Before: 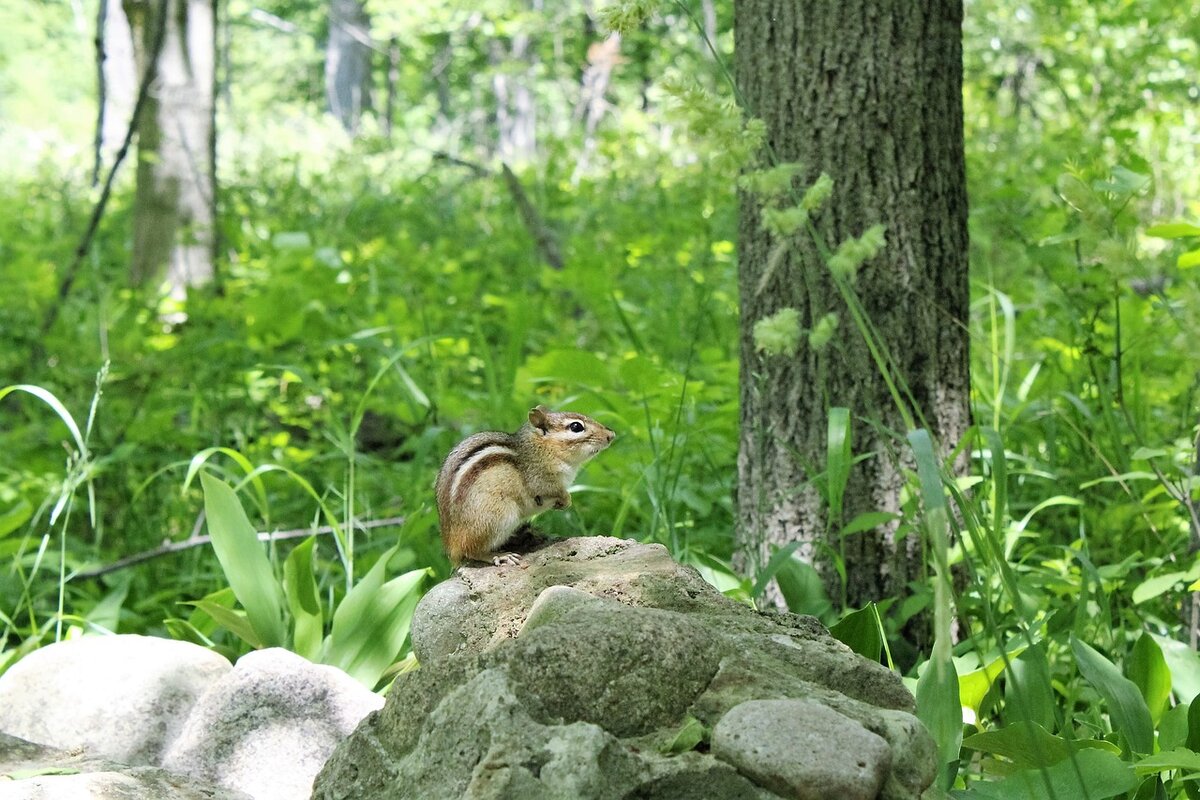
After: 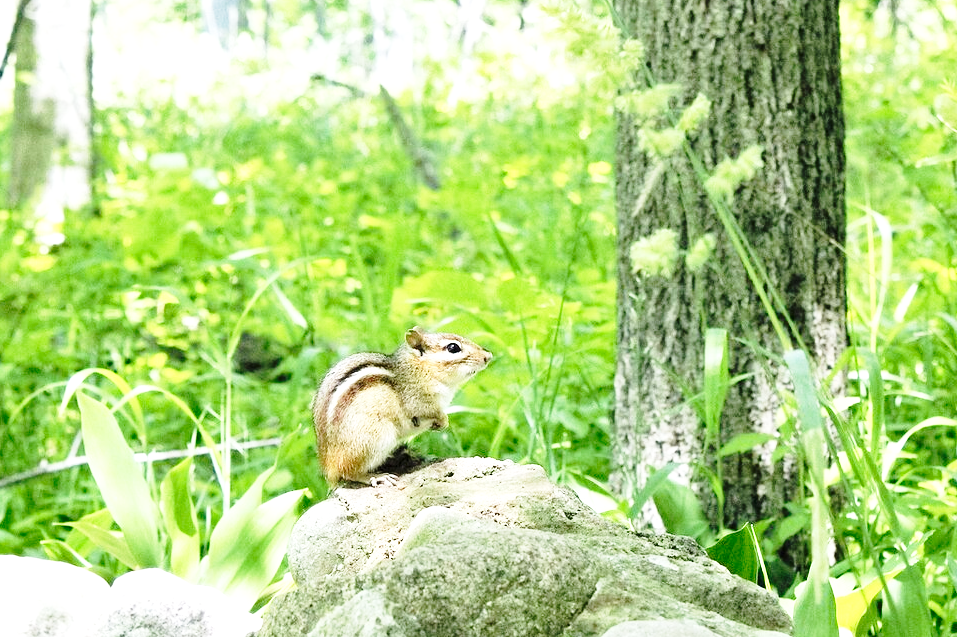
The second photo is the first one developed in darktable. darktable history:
crop and rotate: left 10.256%, top 9.989%, right 9.987%, bottom 10.277%
base curve: curves: ch0 [(0, 0) (0.028, 0.03) (0.121, 0.232) (0.46, 0.748) (0.859, 0.968) (1, 1)], preserve colors none
exposure: exposure 0.769 EV, compensate highlight preservation false
